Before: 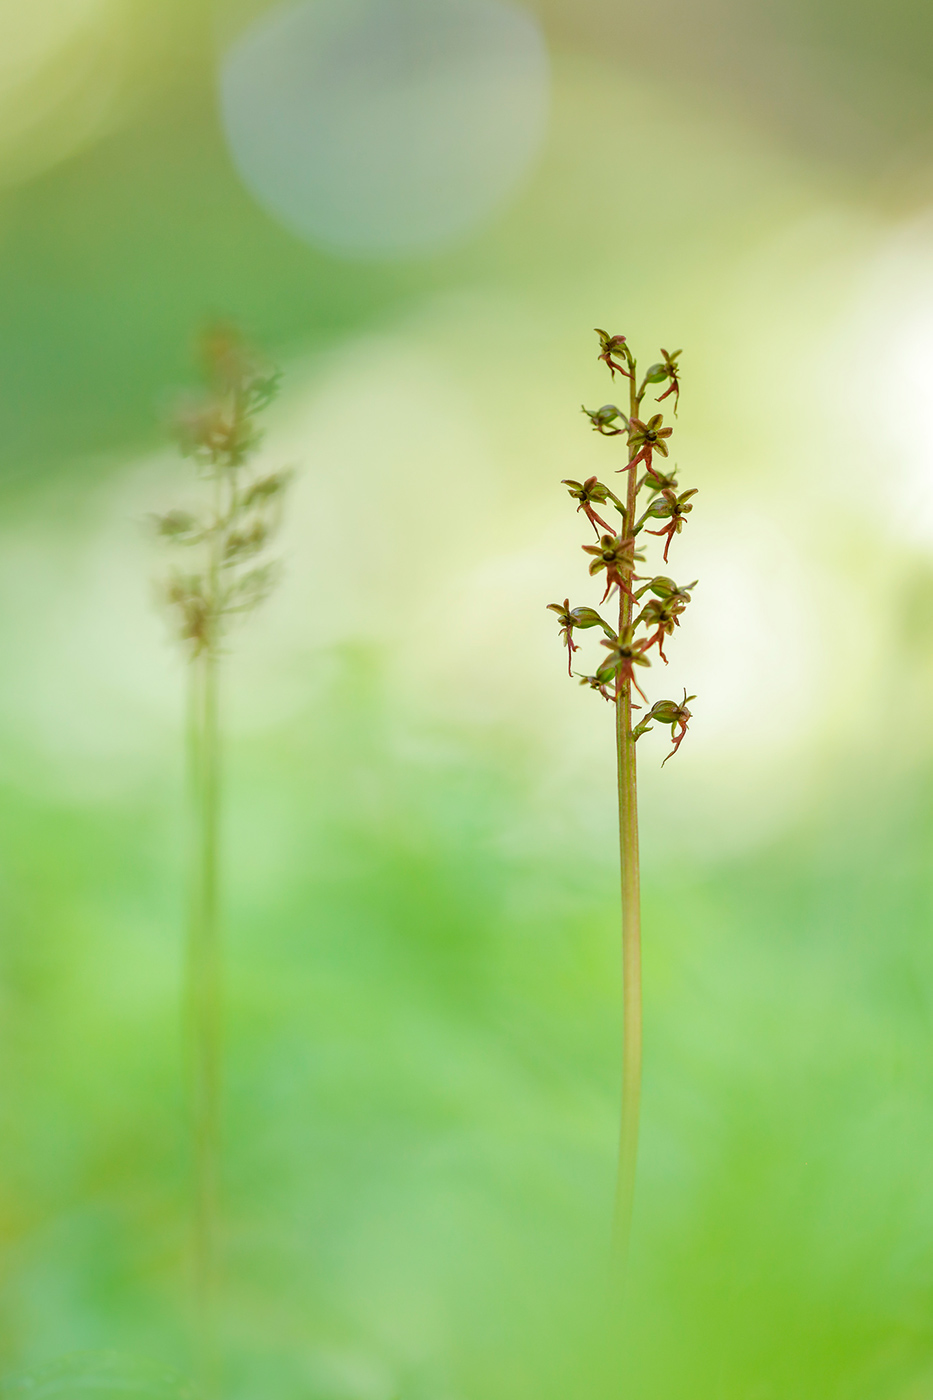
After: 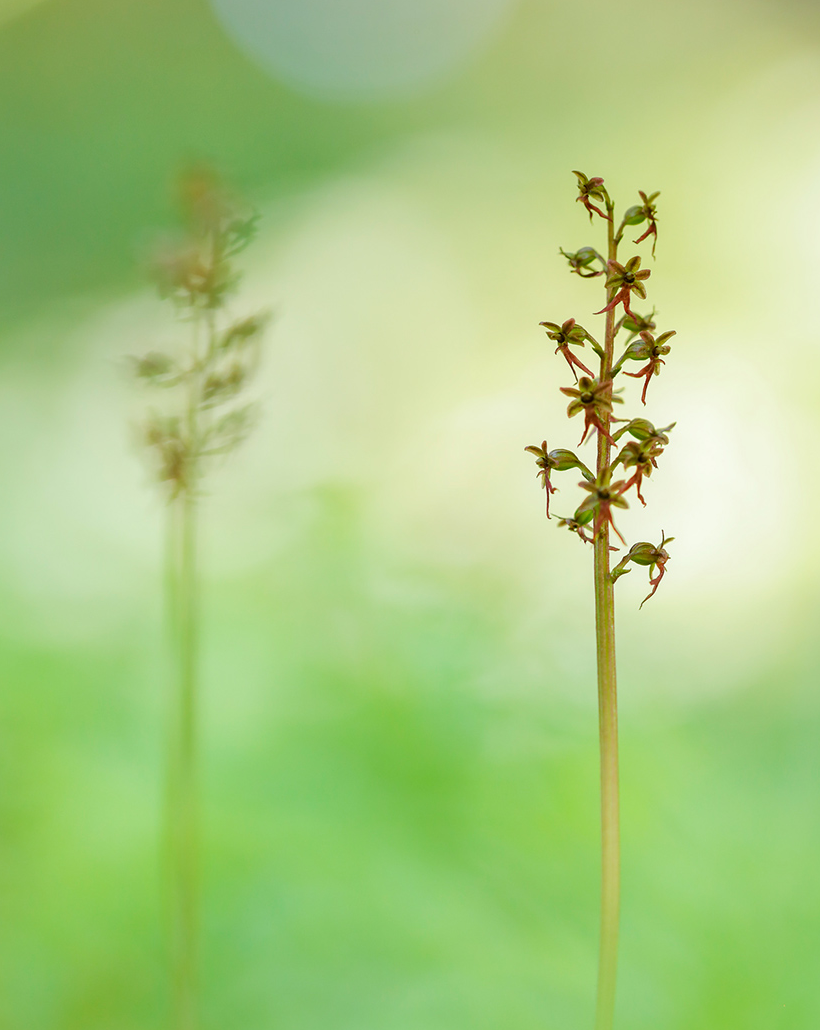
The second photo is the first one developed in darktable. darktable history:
crop and rotate: left 2.425%, top 11.305%, right 9.6%, bottom 15.08%
white balance: emerald 1
